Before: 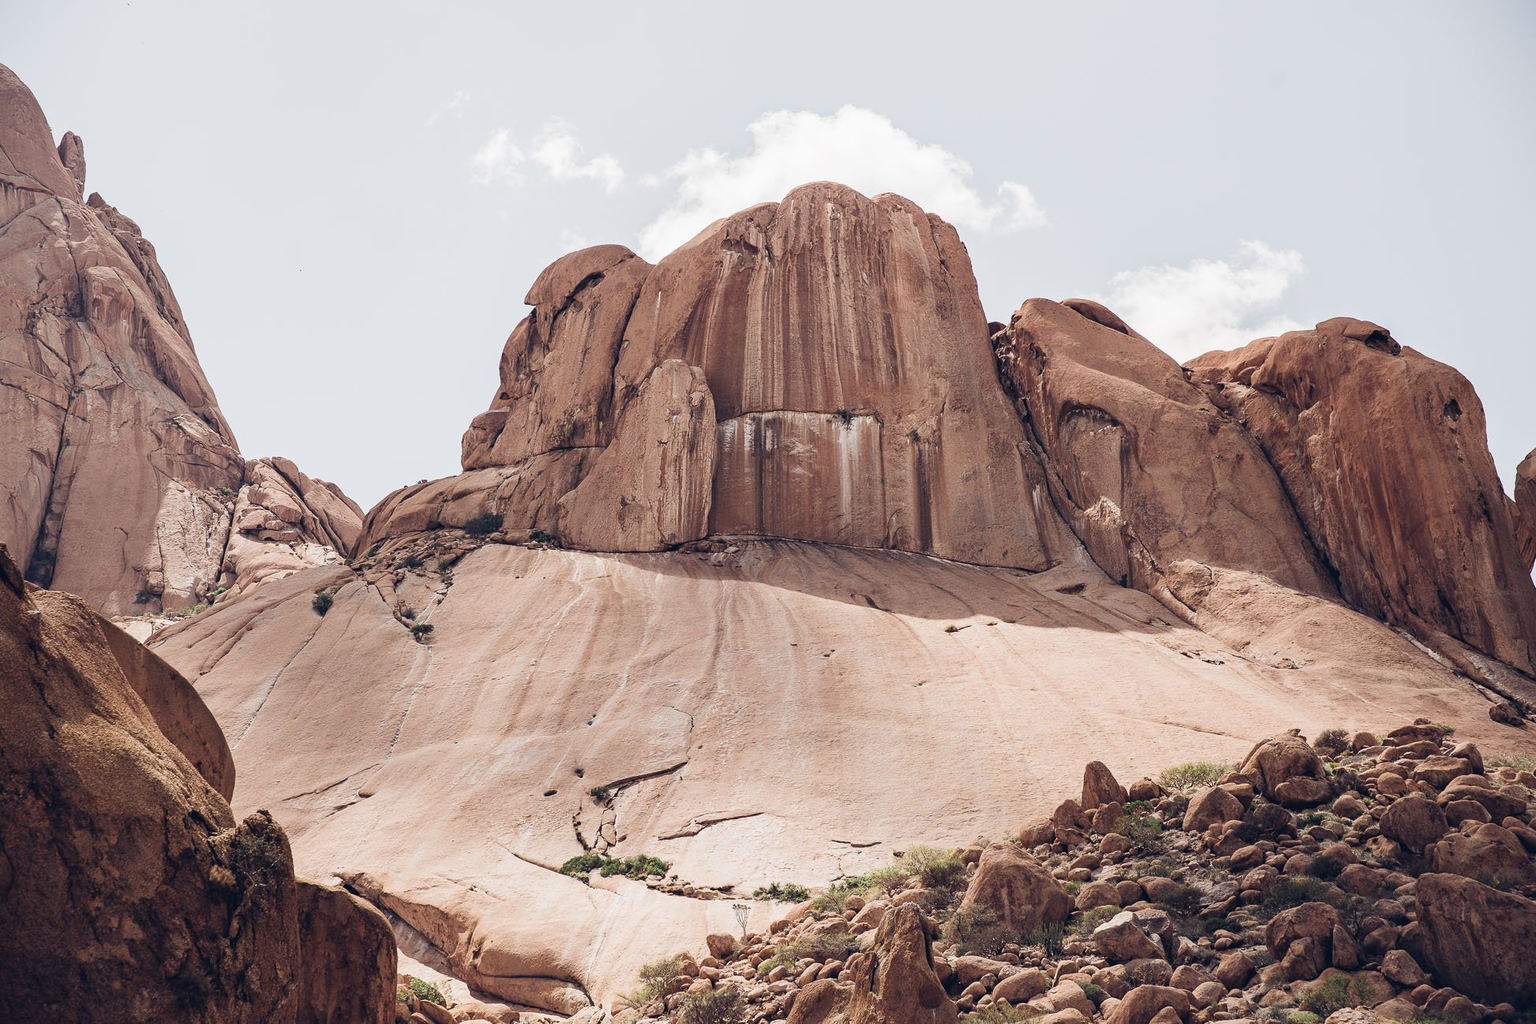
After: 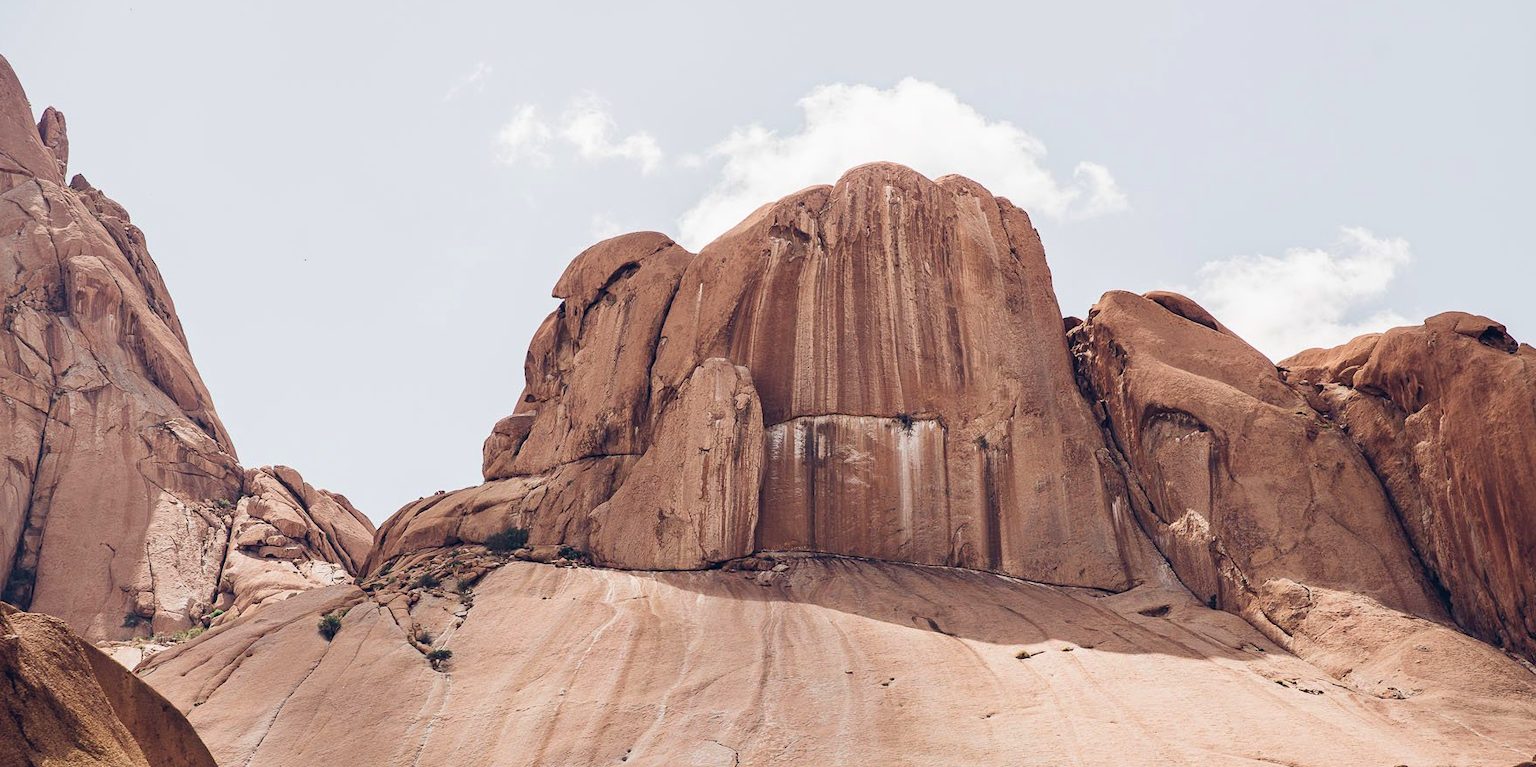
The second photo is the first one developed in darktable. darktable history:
crop: left 1.569%, top 3.427%, right 7.676%, bottom 28.507%
velvia: on, module defaults
